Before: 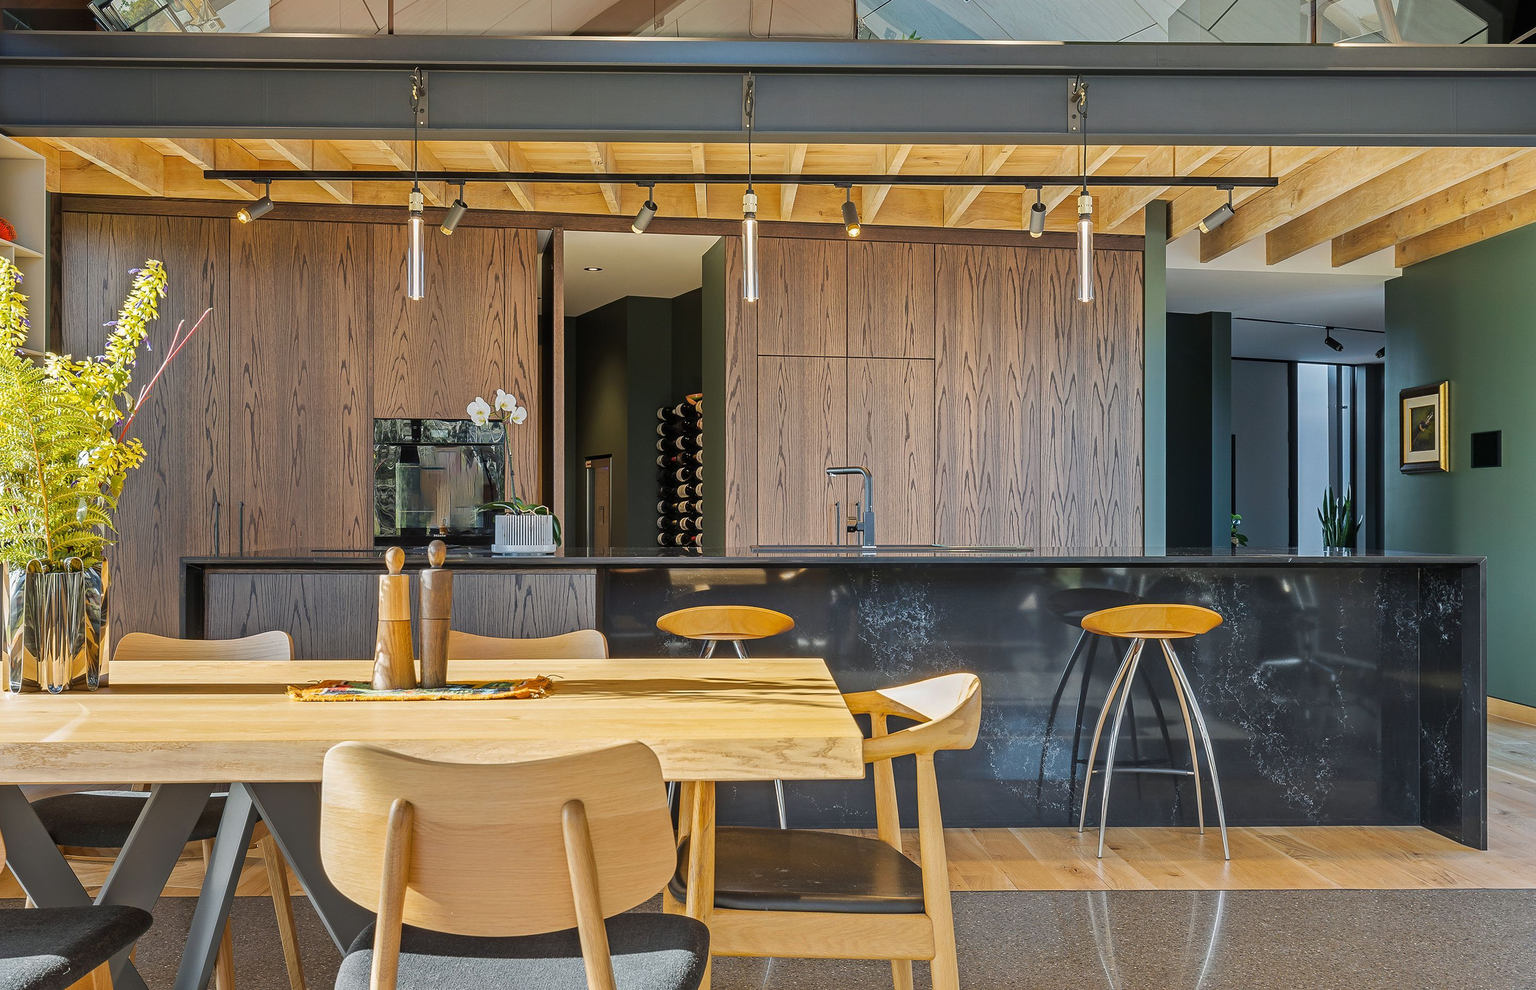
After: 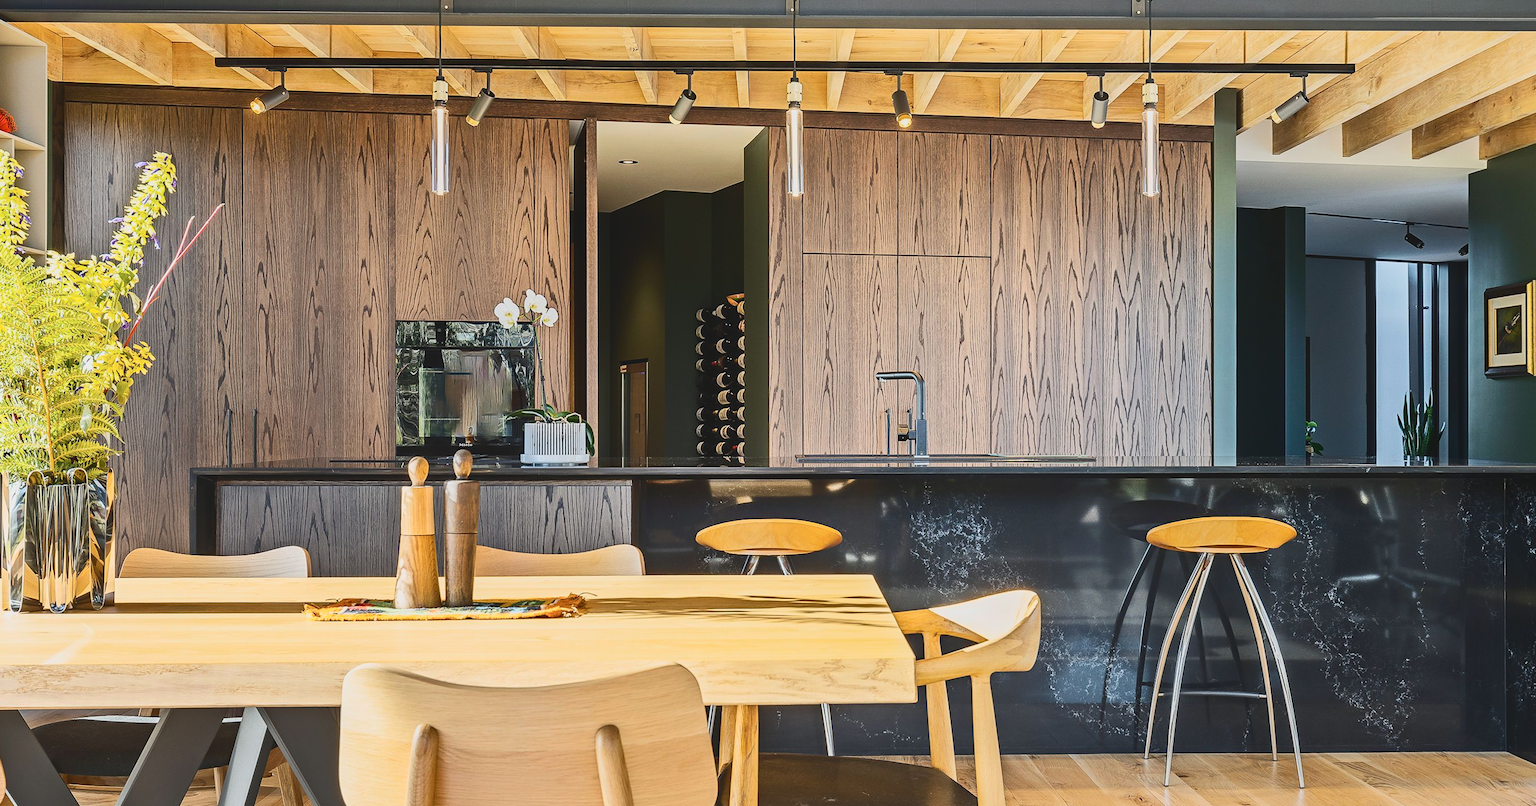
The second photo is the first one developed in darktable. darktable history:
tone equalizer: edges refinement/feathering 500, mask exposure compensation -1.57 EV, preserve details no
contrast brightness saturation: contrast 0.388, brightness 0.107
crop and rotate: angle 0.058°, top 11.794%, right 5.616%, bottom 11.288%
local contrast: highlights 69%, shadows 64%, detail 80%, midtone range 0.322
